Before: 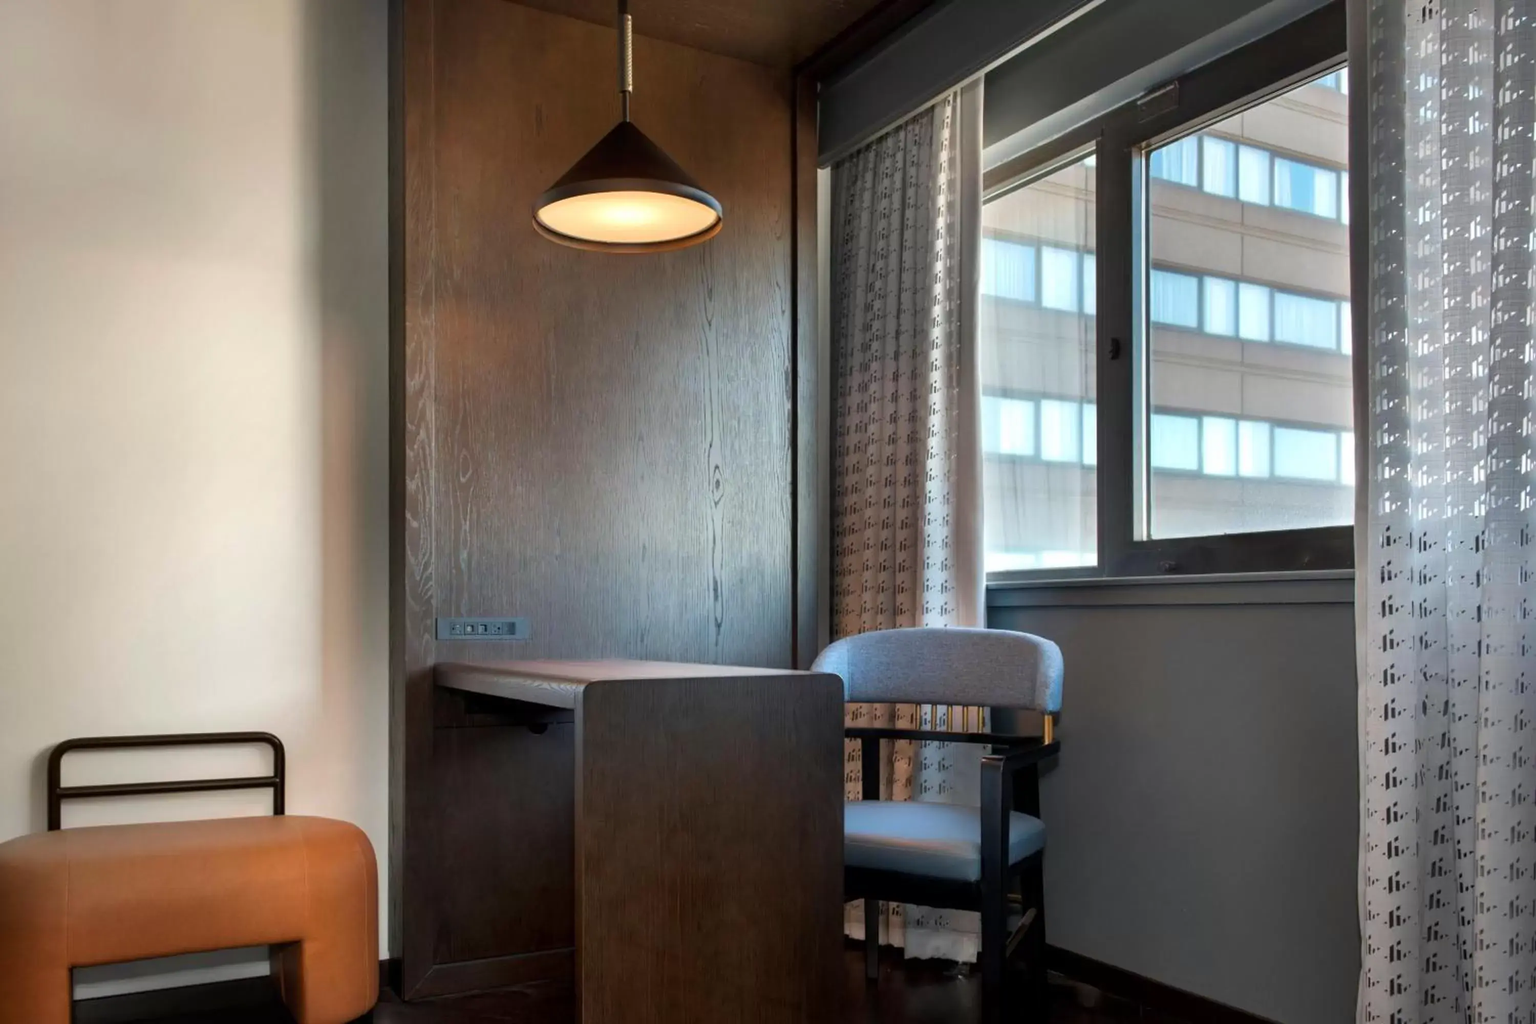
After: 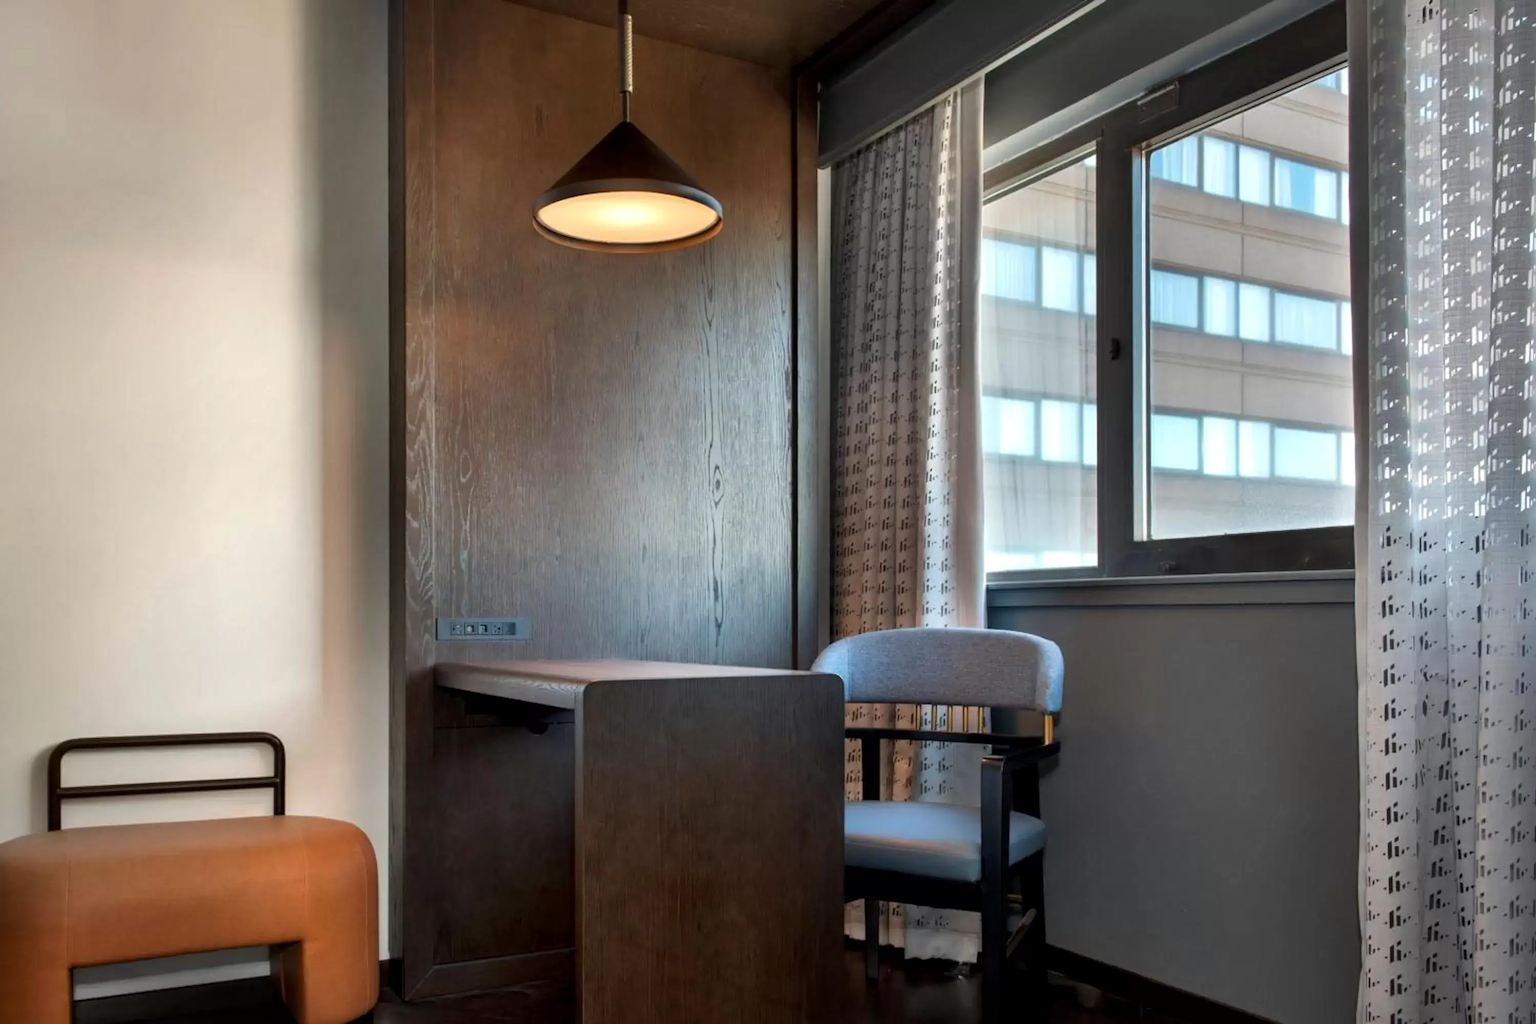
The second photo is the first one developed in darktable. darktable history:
local contrast: mode bilateral grid, contrast 21, coarseness 51, detail 119%, midtone range 0.2
